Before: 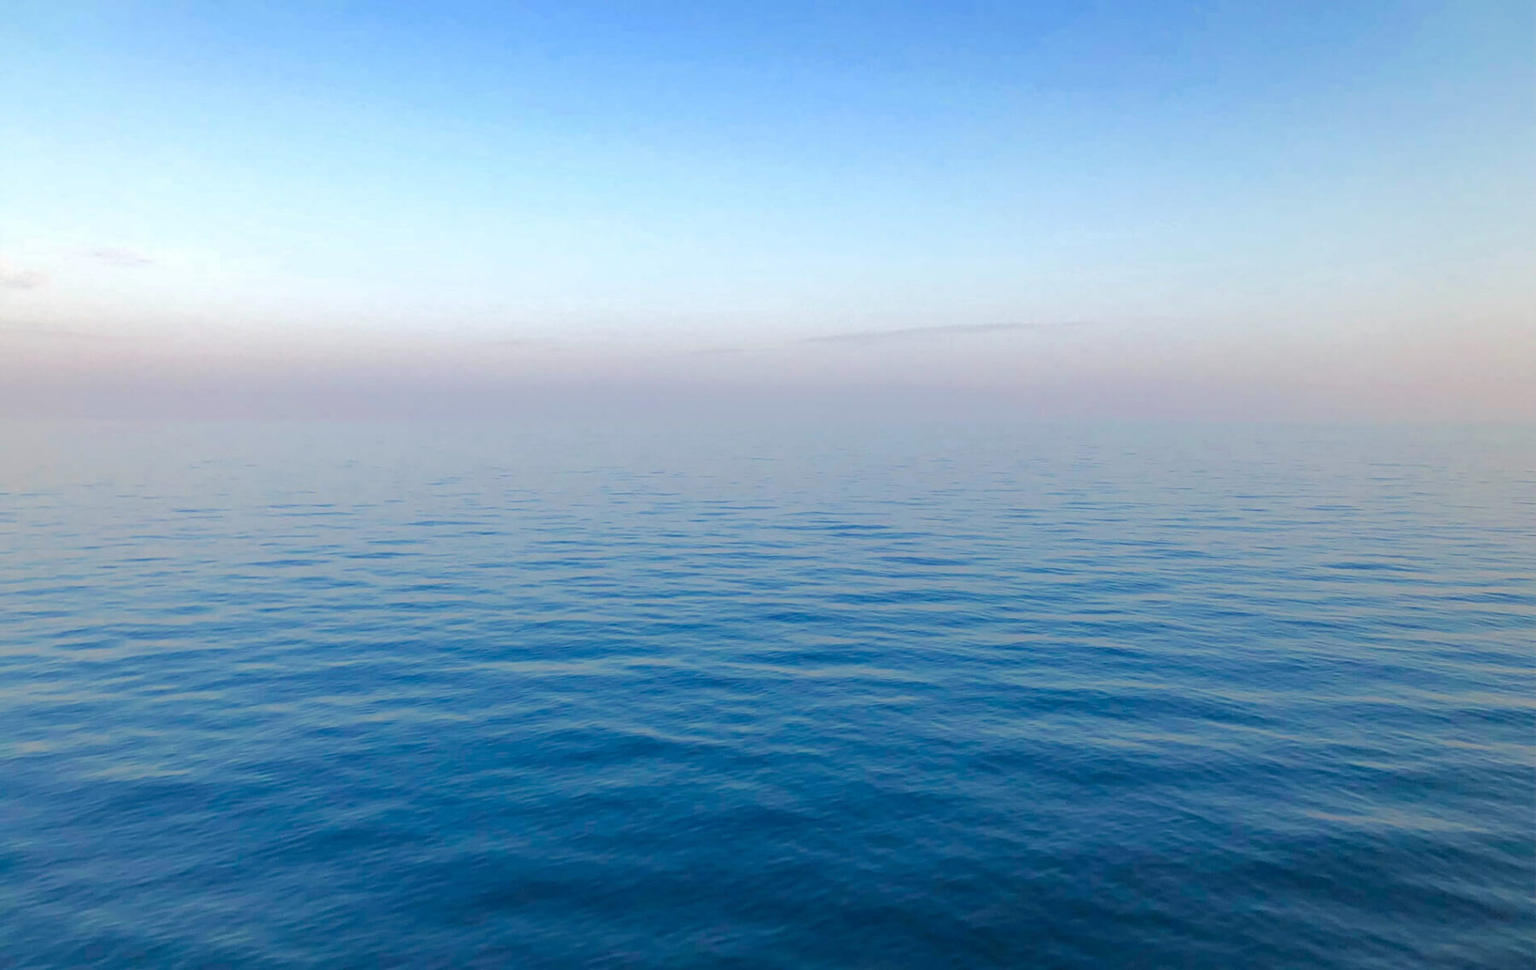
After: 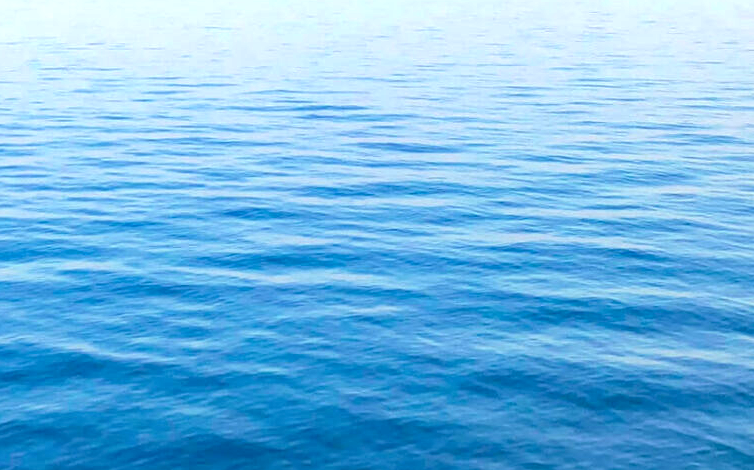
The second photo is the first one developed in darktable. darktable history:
exposure: black level correction -0.002, exposure 1.113 EV, compensate highlight preservation false
local contrast: detail 130%
crop: left 37.539%, top 44.876%, right 20.567%, bottom 13.783%
tone equalizer: edges refinement/feathering 500, mask exposure compensation -1.57 EV, preserve details no
